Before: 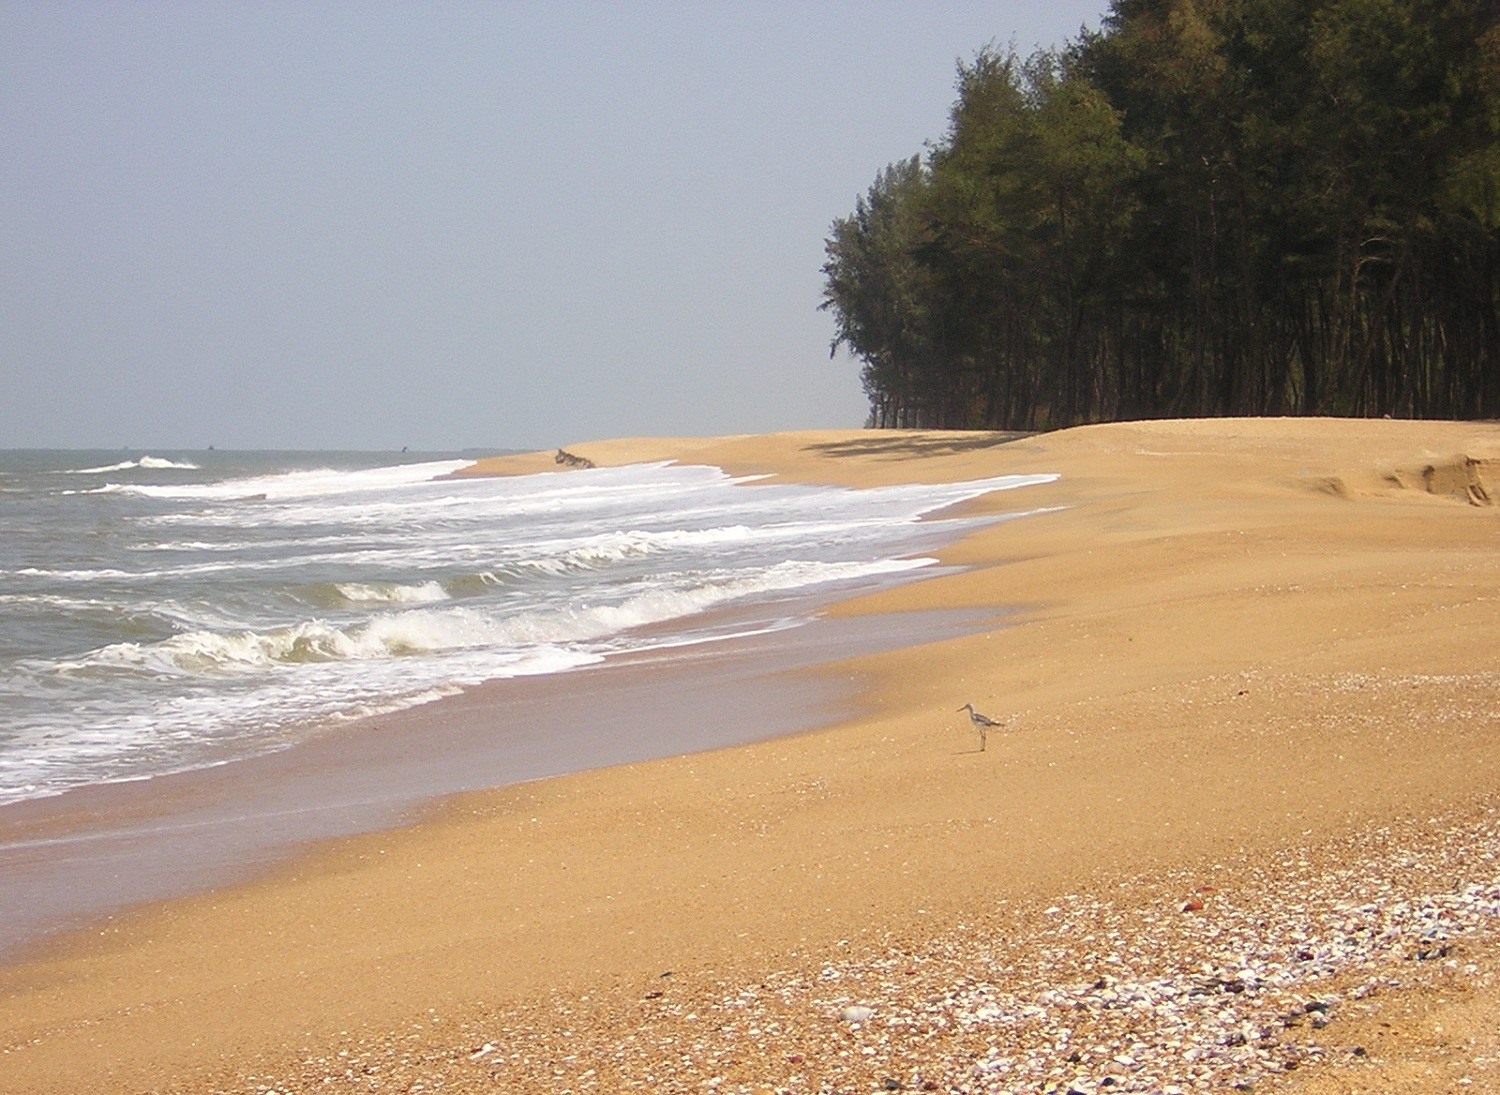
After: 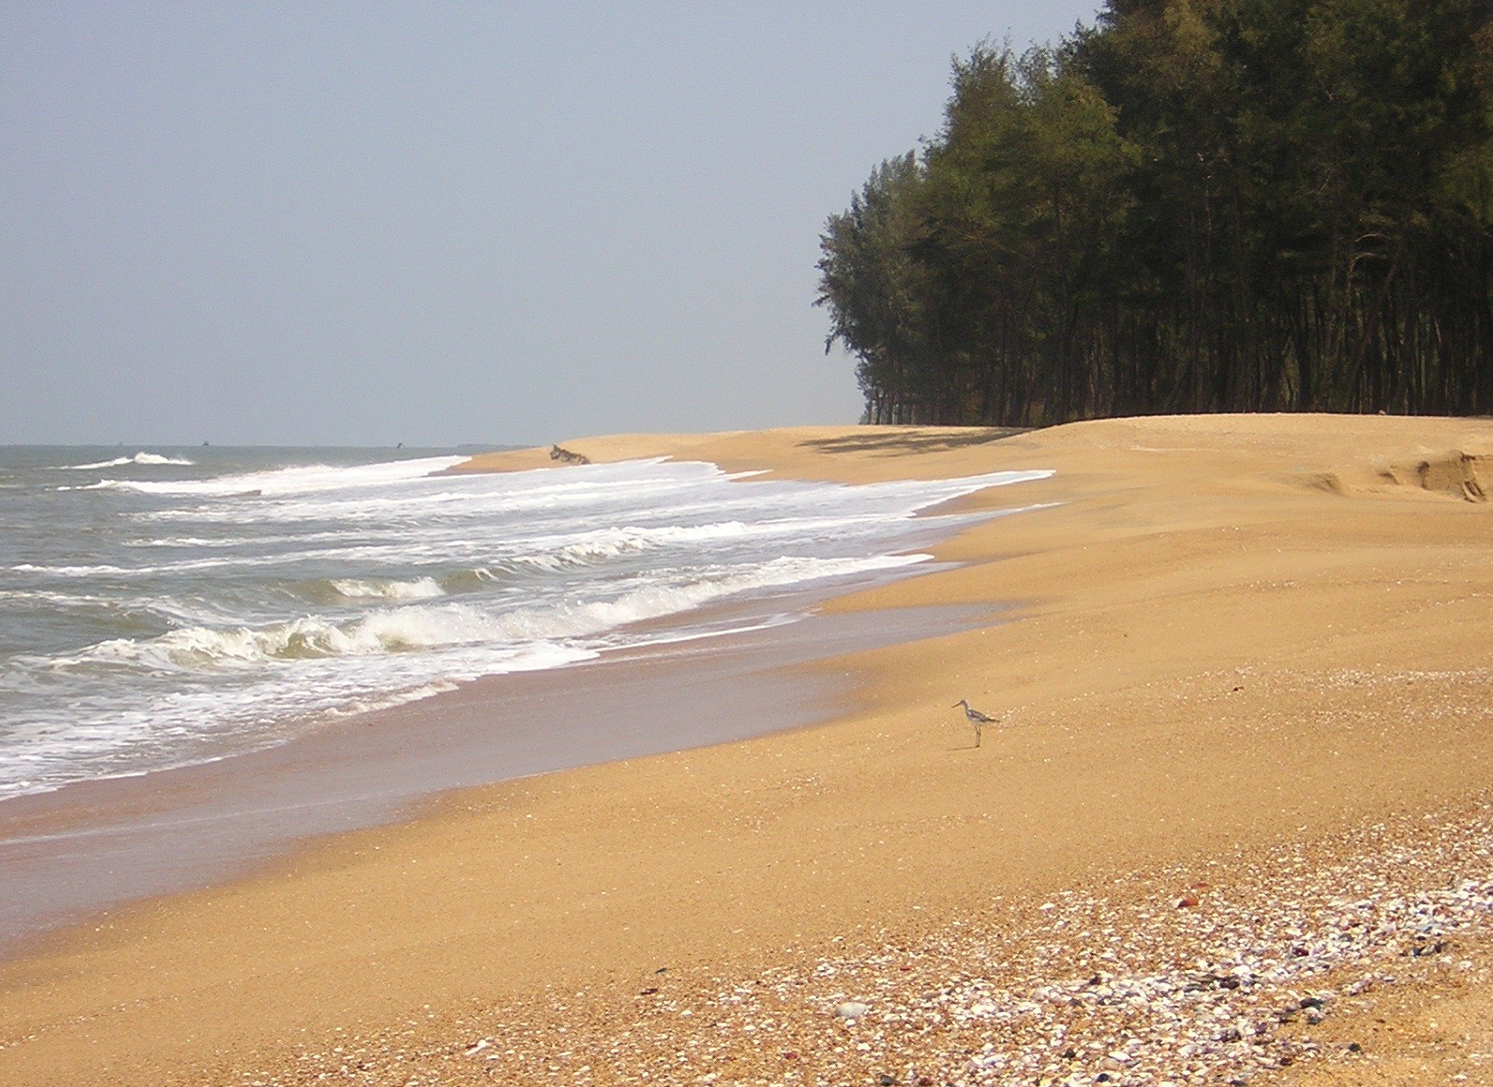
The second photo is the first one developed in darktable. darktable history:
crop and rotate: left 0.465%, top 0.376%, bottom 0.34%
